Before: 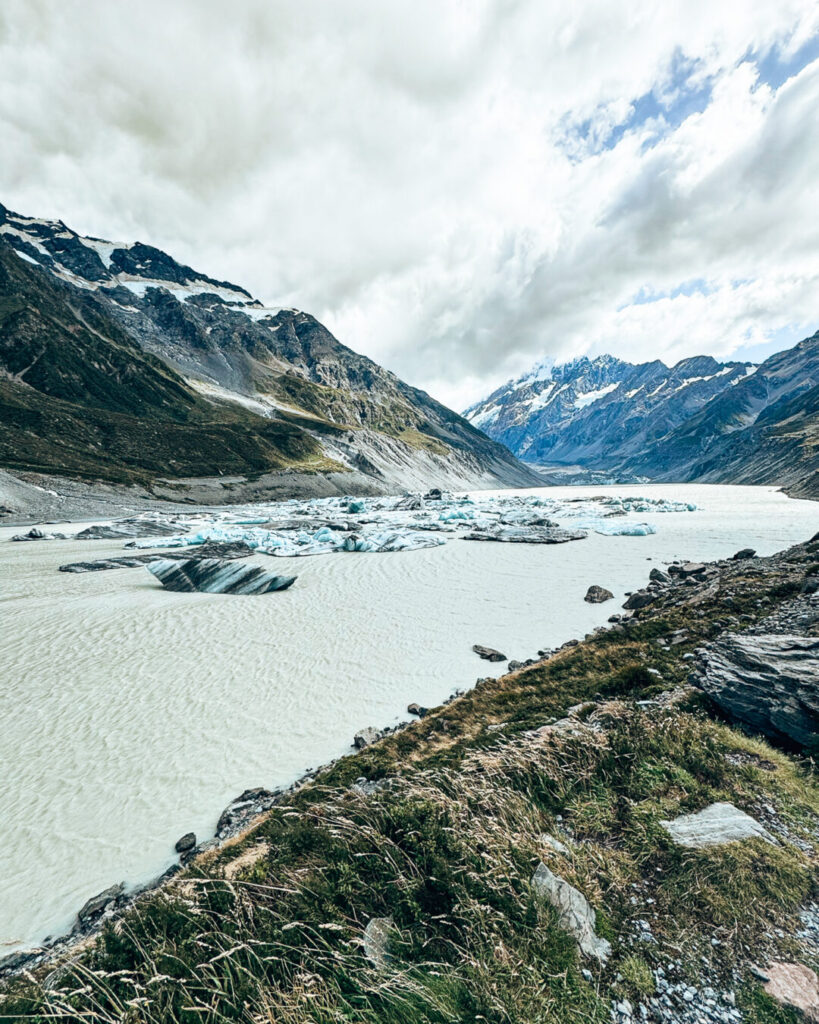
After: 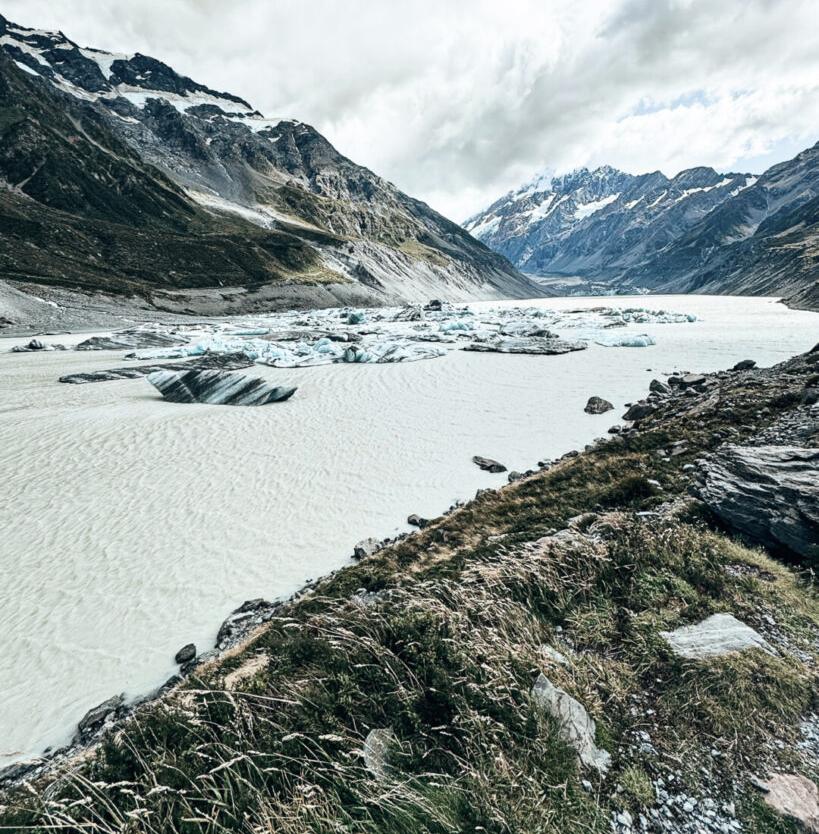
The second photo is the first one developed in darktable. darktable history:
crop and rotate: top 18.507%
contrast brightness saturation: contrast 0.1, saturation -0.3
